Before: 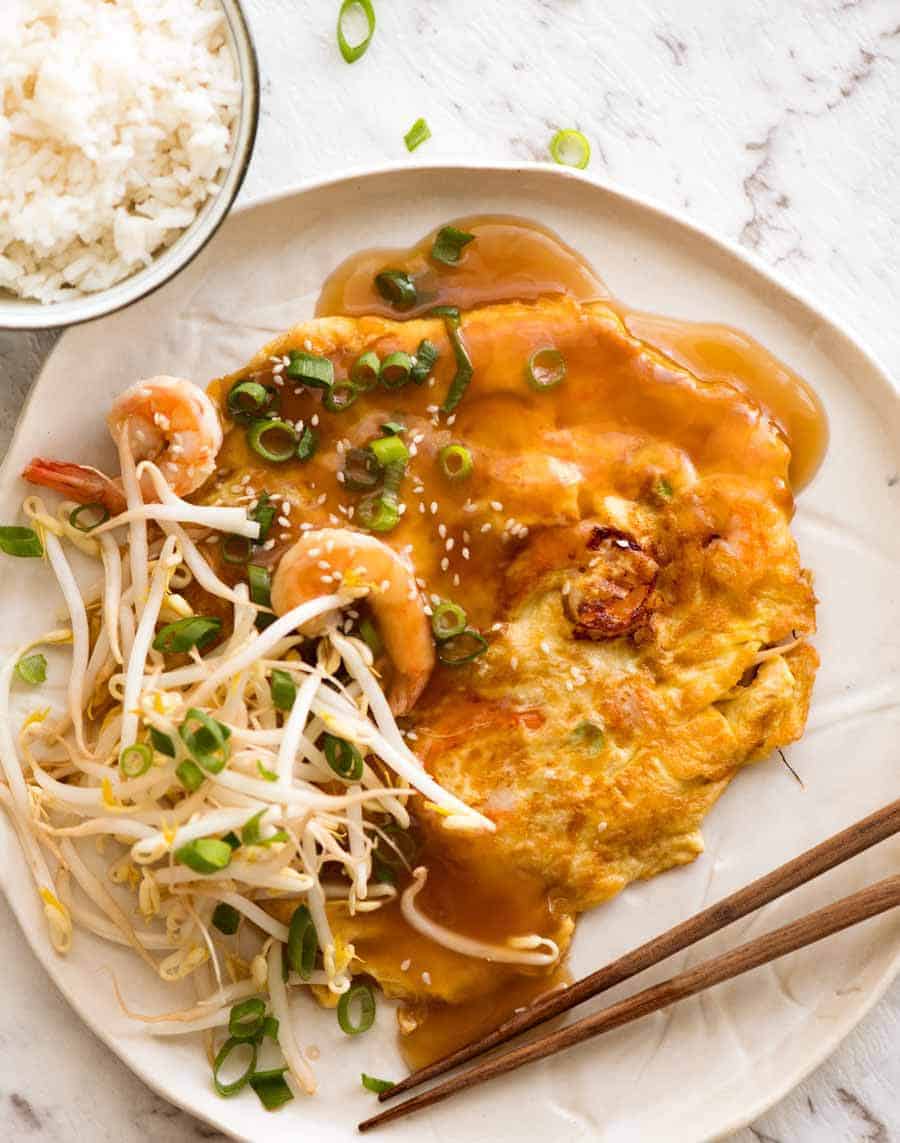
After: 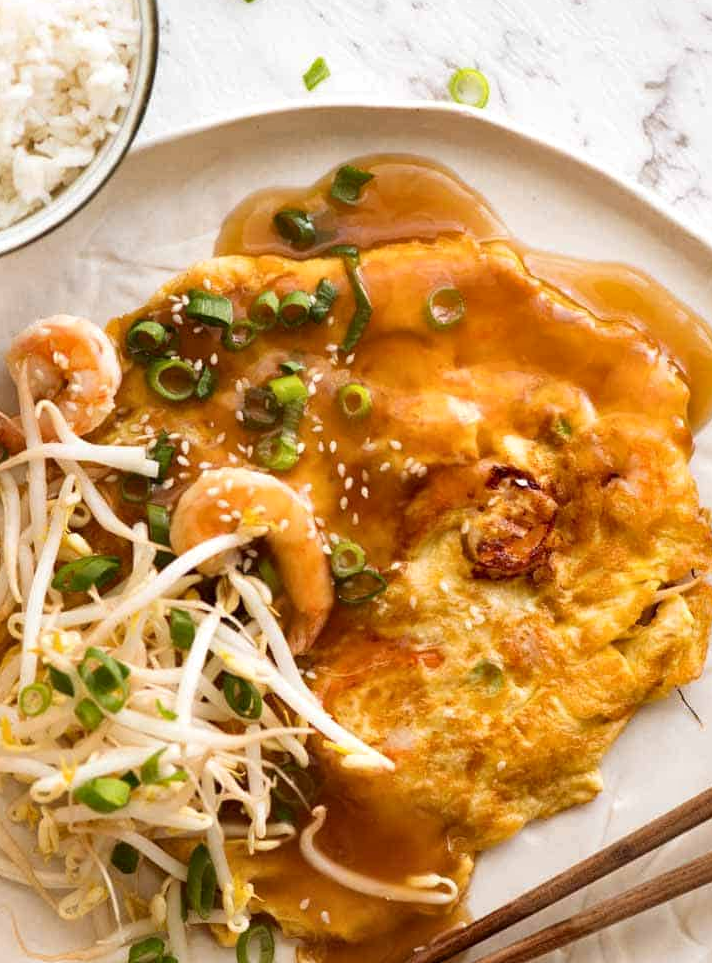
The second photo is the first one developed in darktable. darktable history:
crop: left 11.225%, top 5.381%, right 9.565%, bottom 10.314%
local contrast: mode bilateral grid, contrast 20, coarseness 50, detail 120%, midtone range 0.2
